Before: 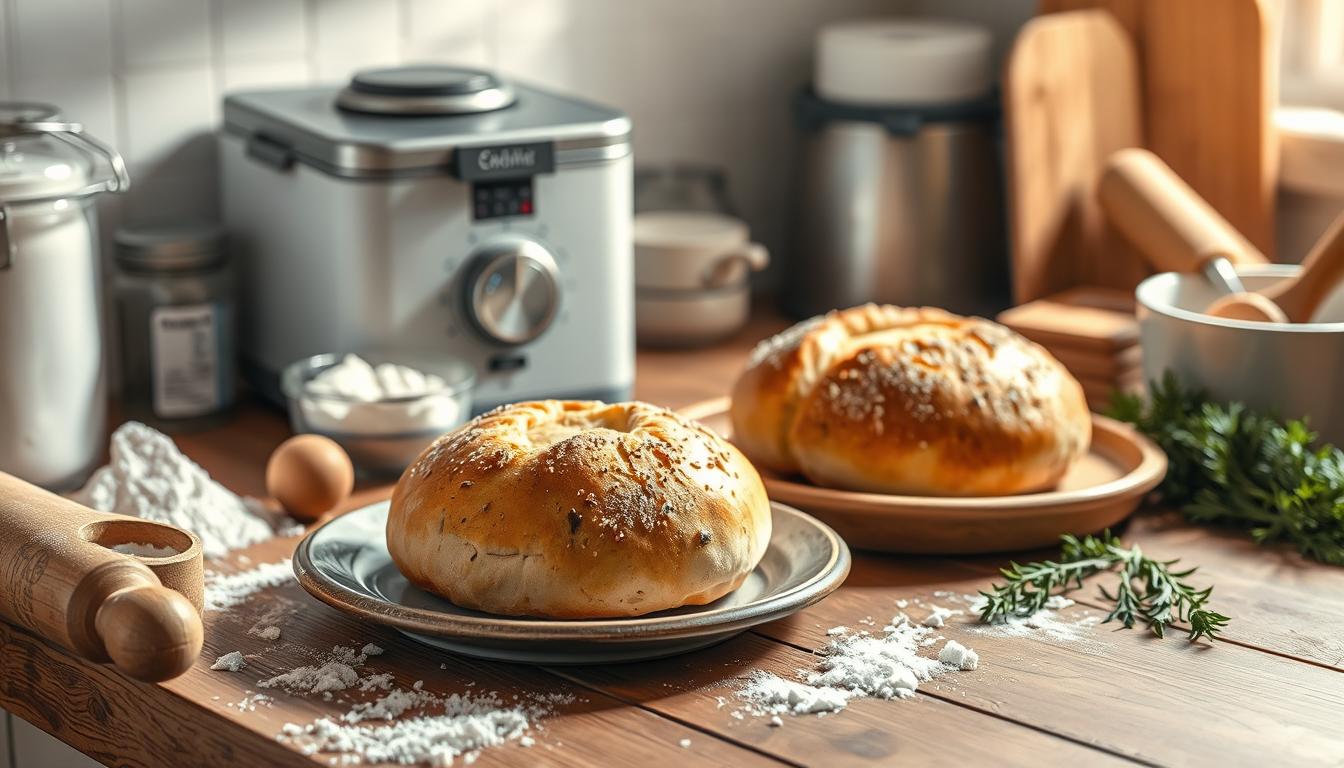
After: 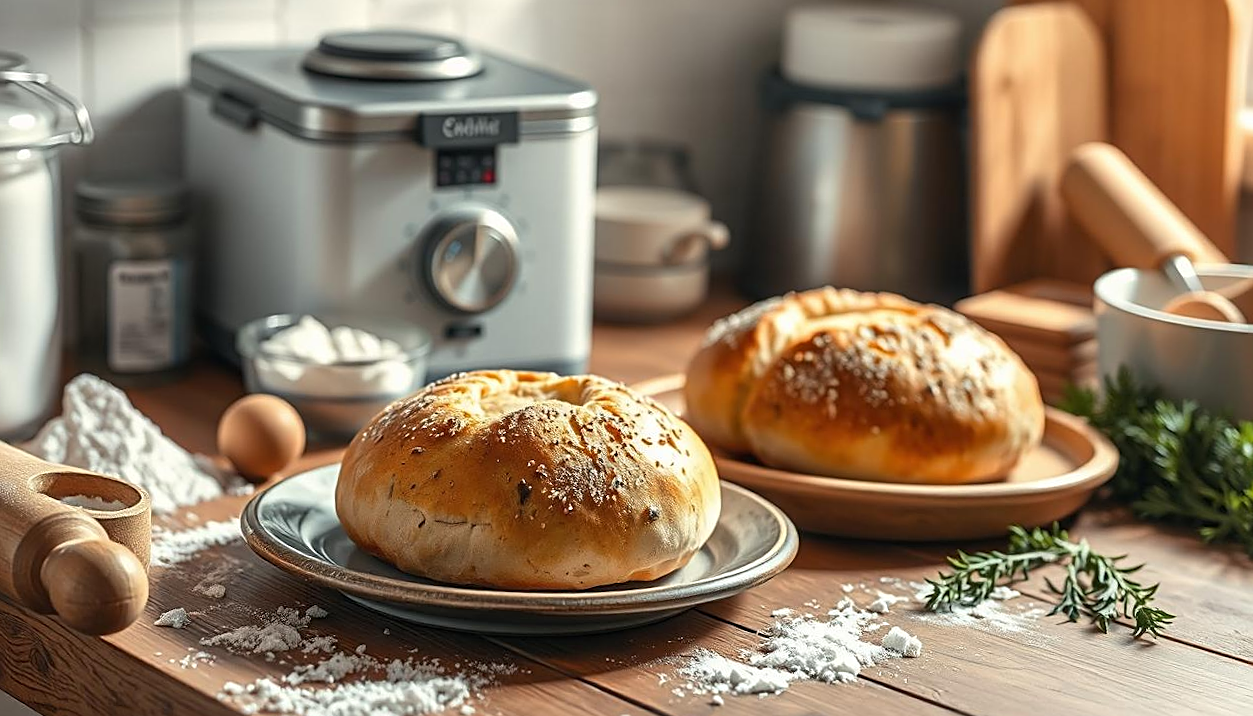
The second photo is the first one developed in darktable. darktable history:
crop and rotate: angle -2.38°
sharpen: on, module defaults
